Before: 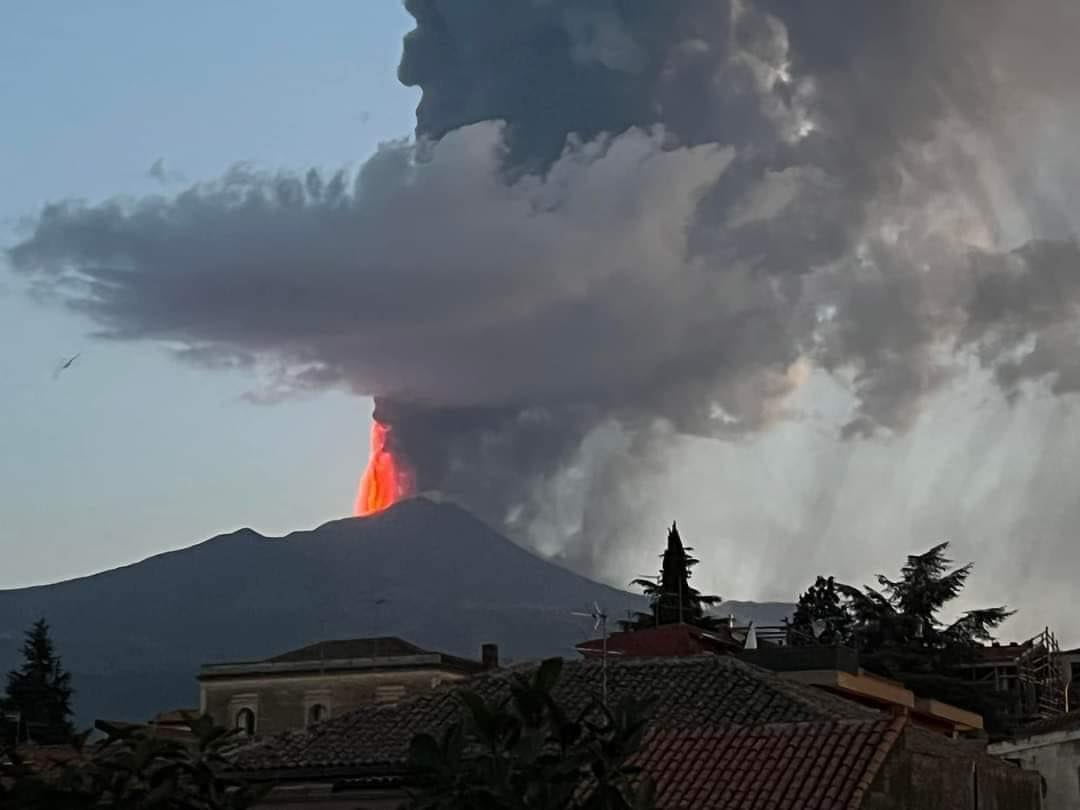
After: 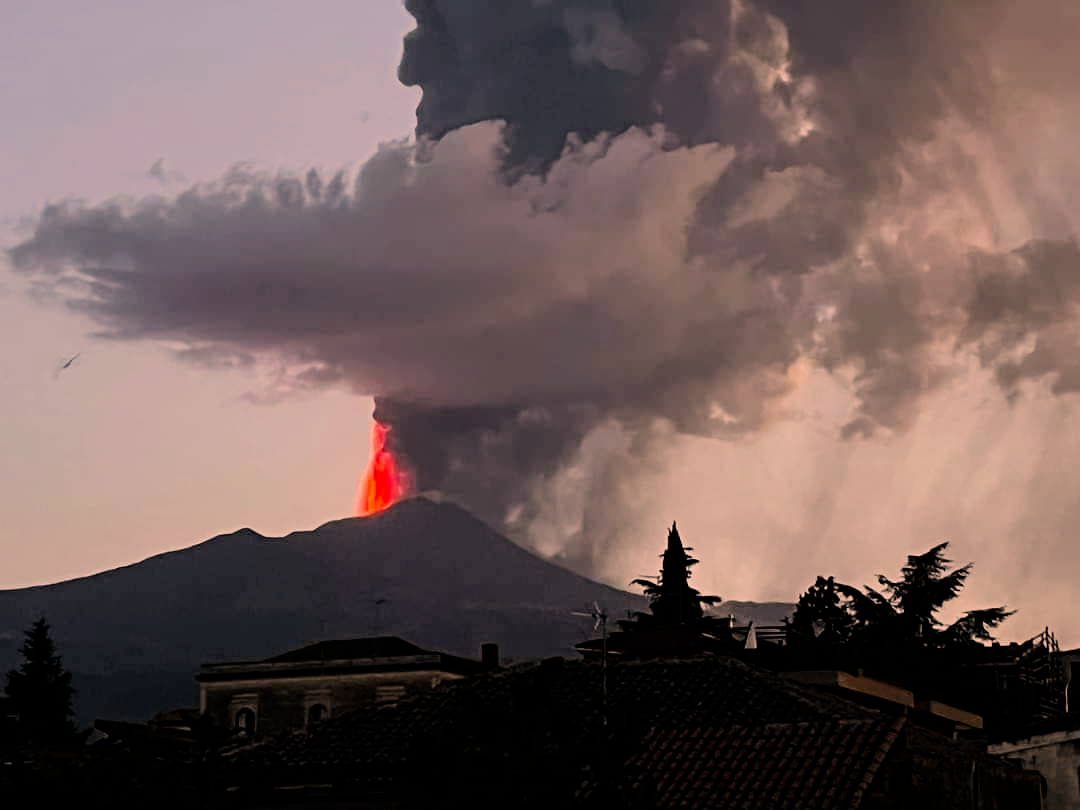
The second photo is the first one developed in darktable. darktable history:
contrast brightness saturation: contrast 0.04, saturation 0.158
filmic rgb: black relative exposure -5.13 EV, white relative exposure 3.98 EV, hardness 2.88, contrast 1.297, highlights saturation mix -30.97%
color correction: highlights a* 22.66, highlights b* 22.28
